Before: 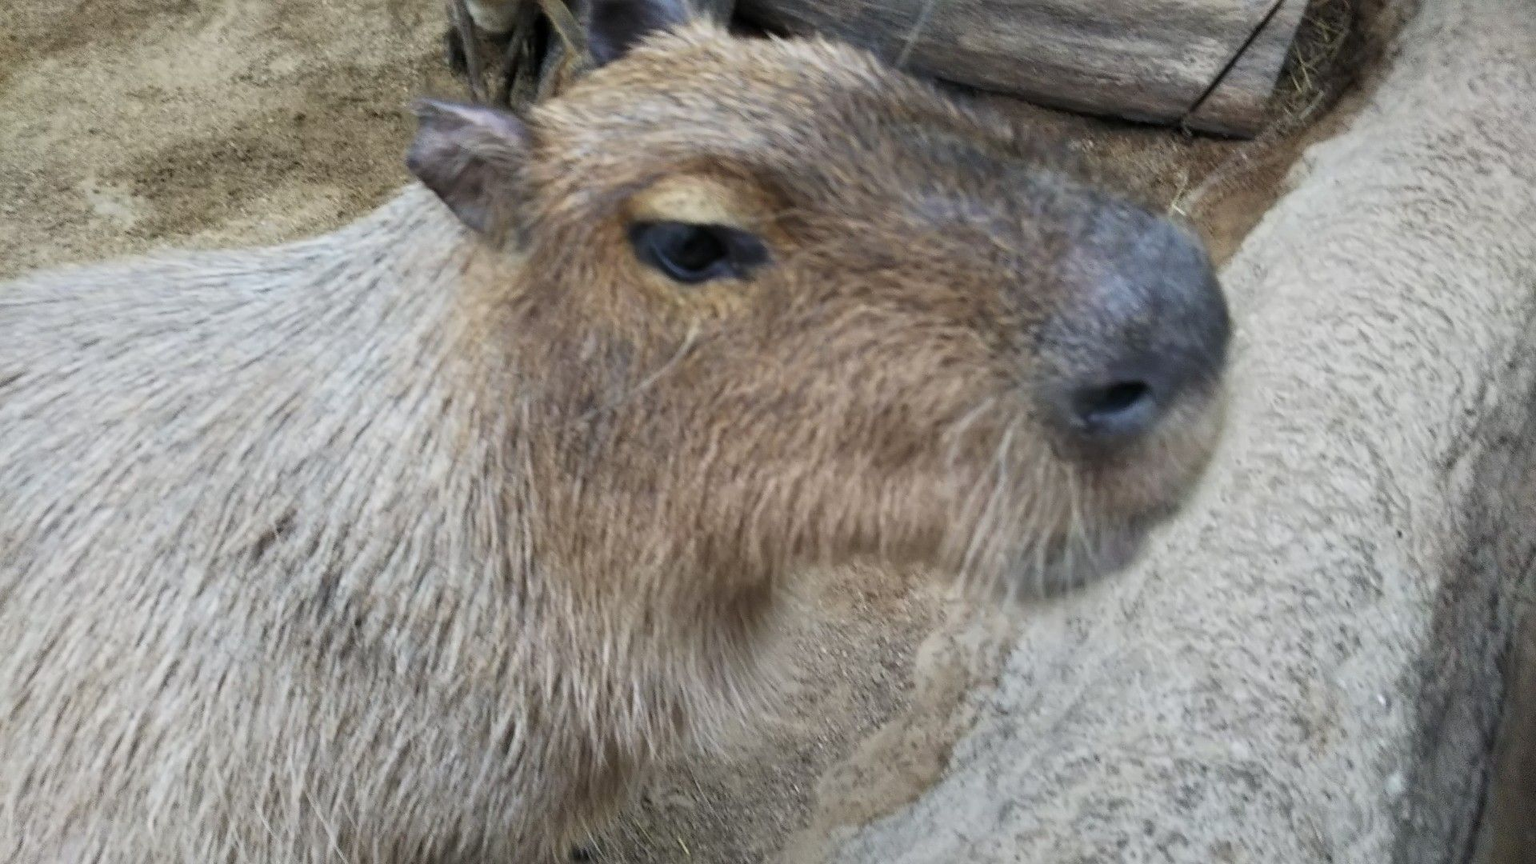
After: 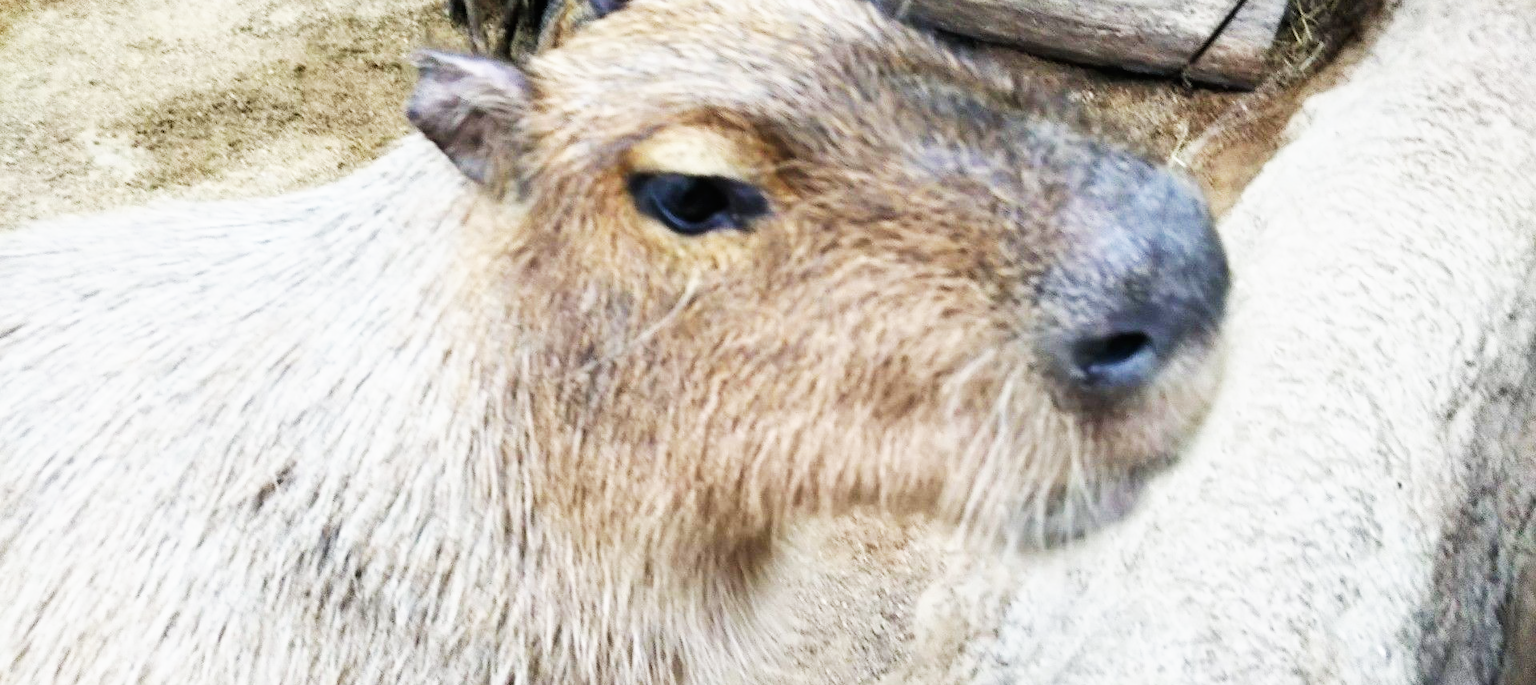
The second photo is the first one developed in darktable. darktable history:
crop and rotate: top 5.667%, bottom 14.937%
base curve: curves: ch0 [(0, 0) (0.007, 0.004) (0.027, 0.03) (0.046, 0.07) (0.207, 0.54) (0.442, 0.872) (0.673, 0.972) (1, 1)], preserve colors none
